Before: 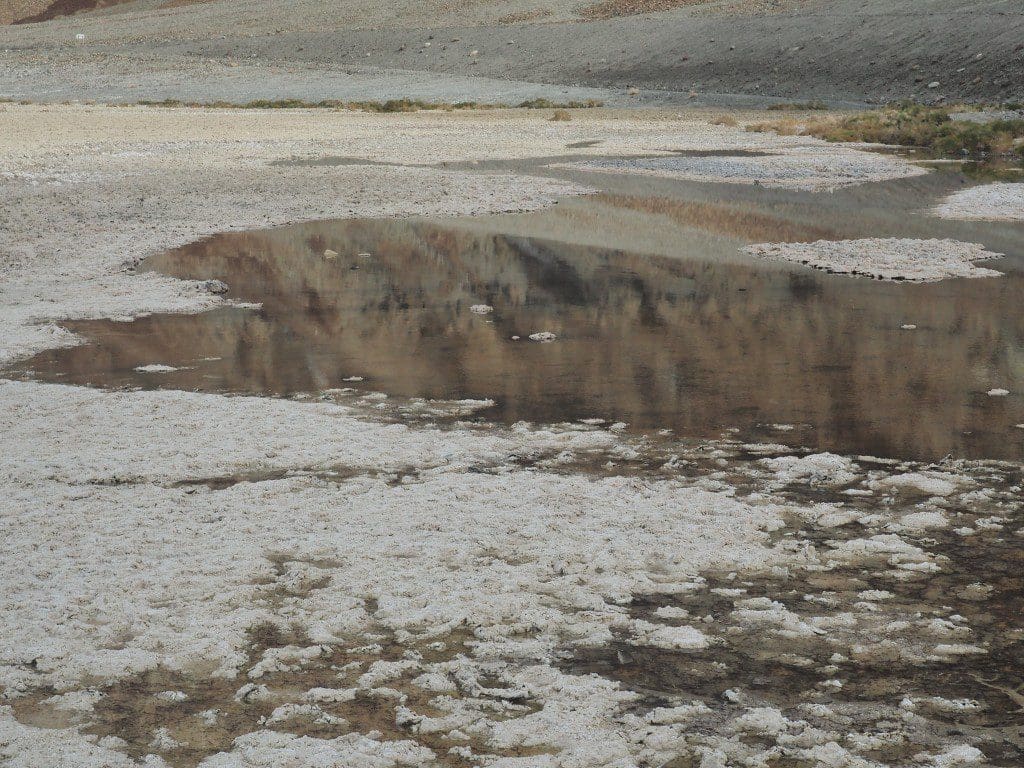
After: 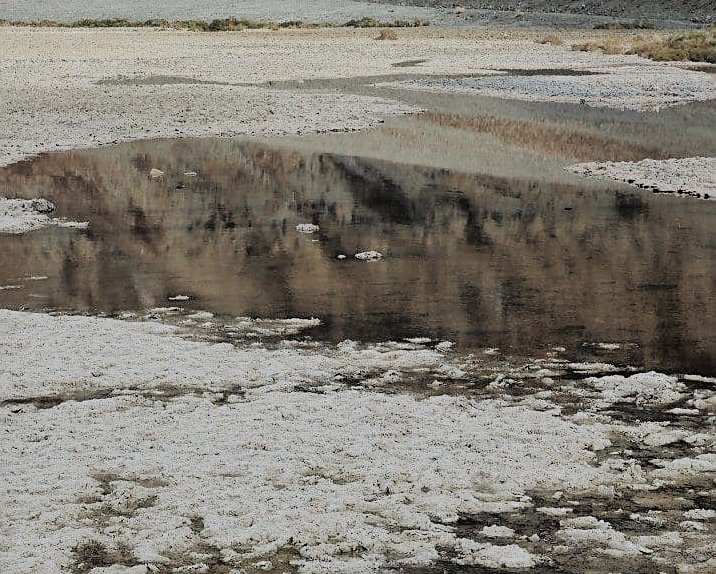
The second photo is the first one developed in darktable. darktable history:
filmic rgb: black relative exposure -5 EV, hardness 2.88, contrast 1.3, highlights saturation mix -30%
crop and rotate: left 17.046%, top 10.659%, right 12.989%, bottom 14.553%
sharpen: on, module defaults
